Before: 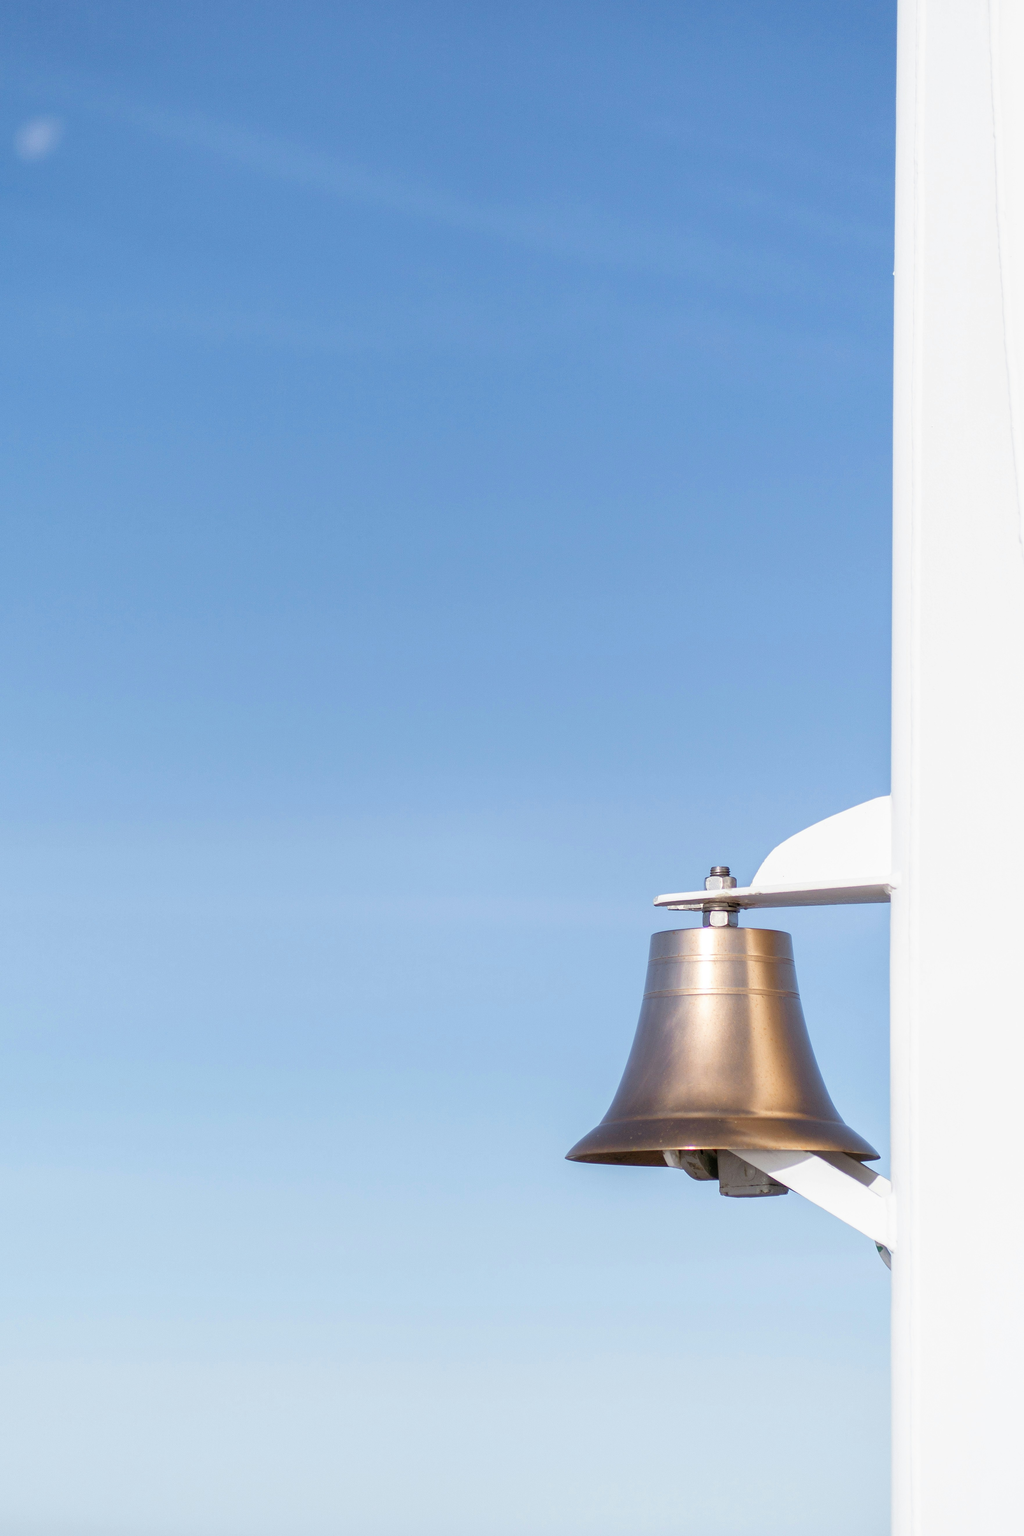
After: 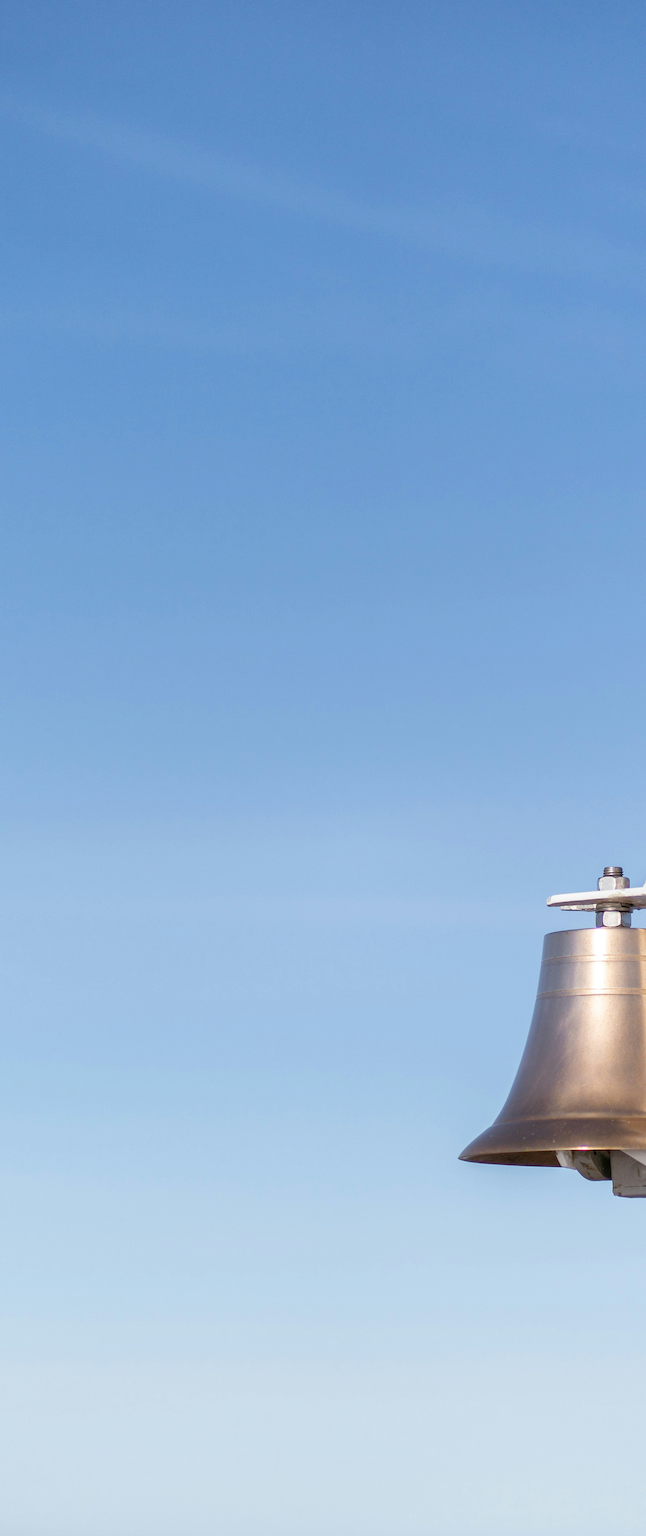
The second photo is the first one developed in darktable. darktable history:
crop: left 10.491%, right 26.356%
